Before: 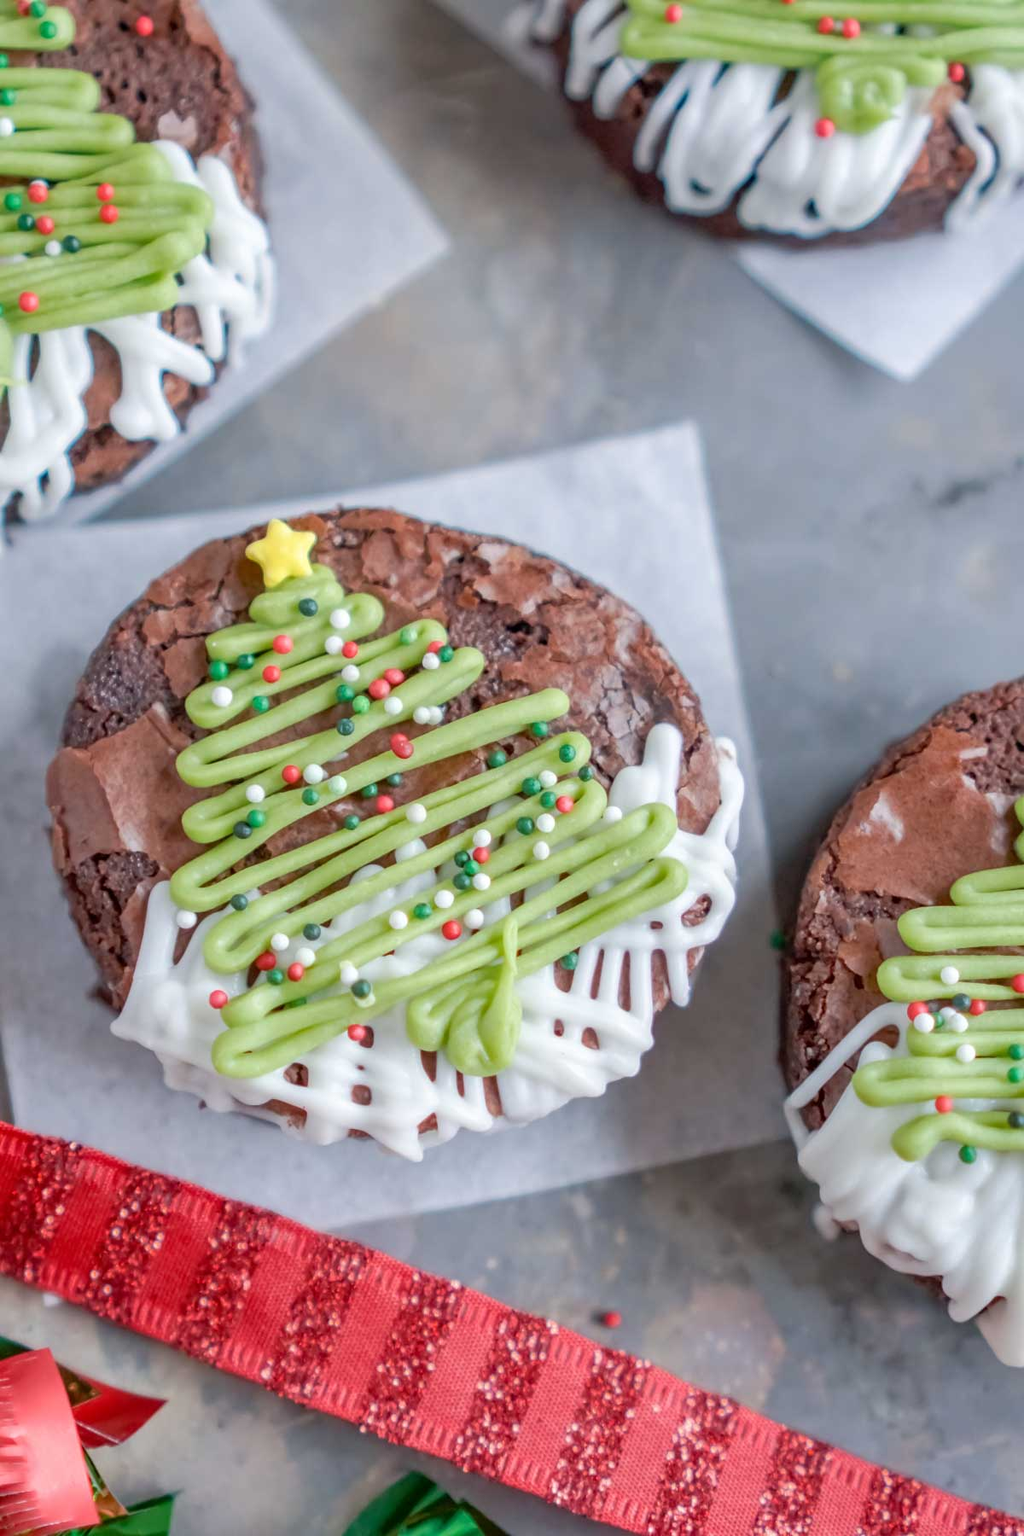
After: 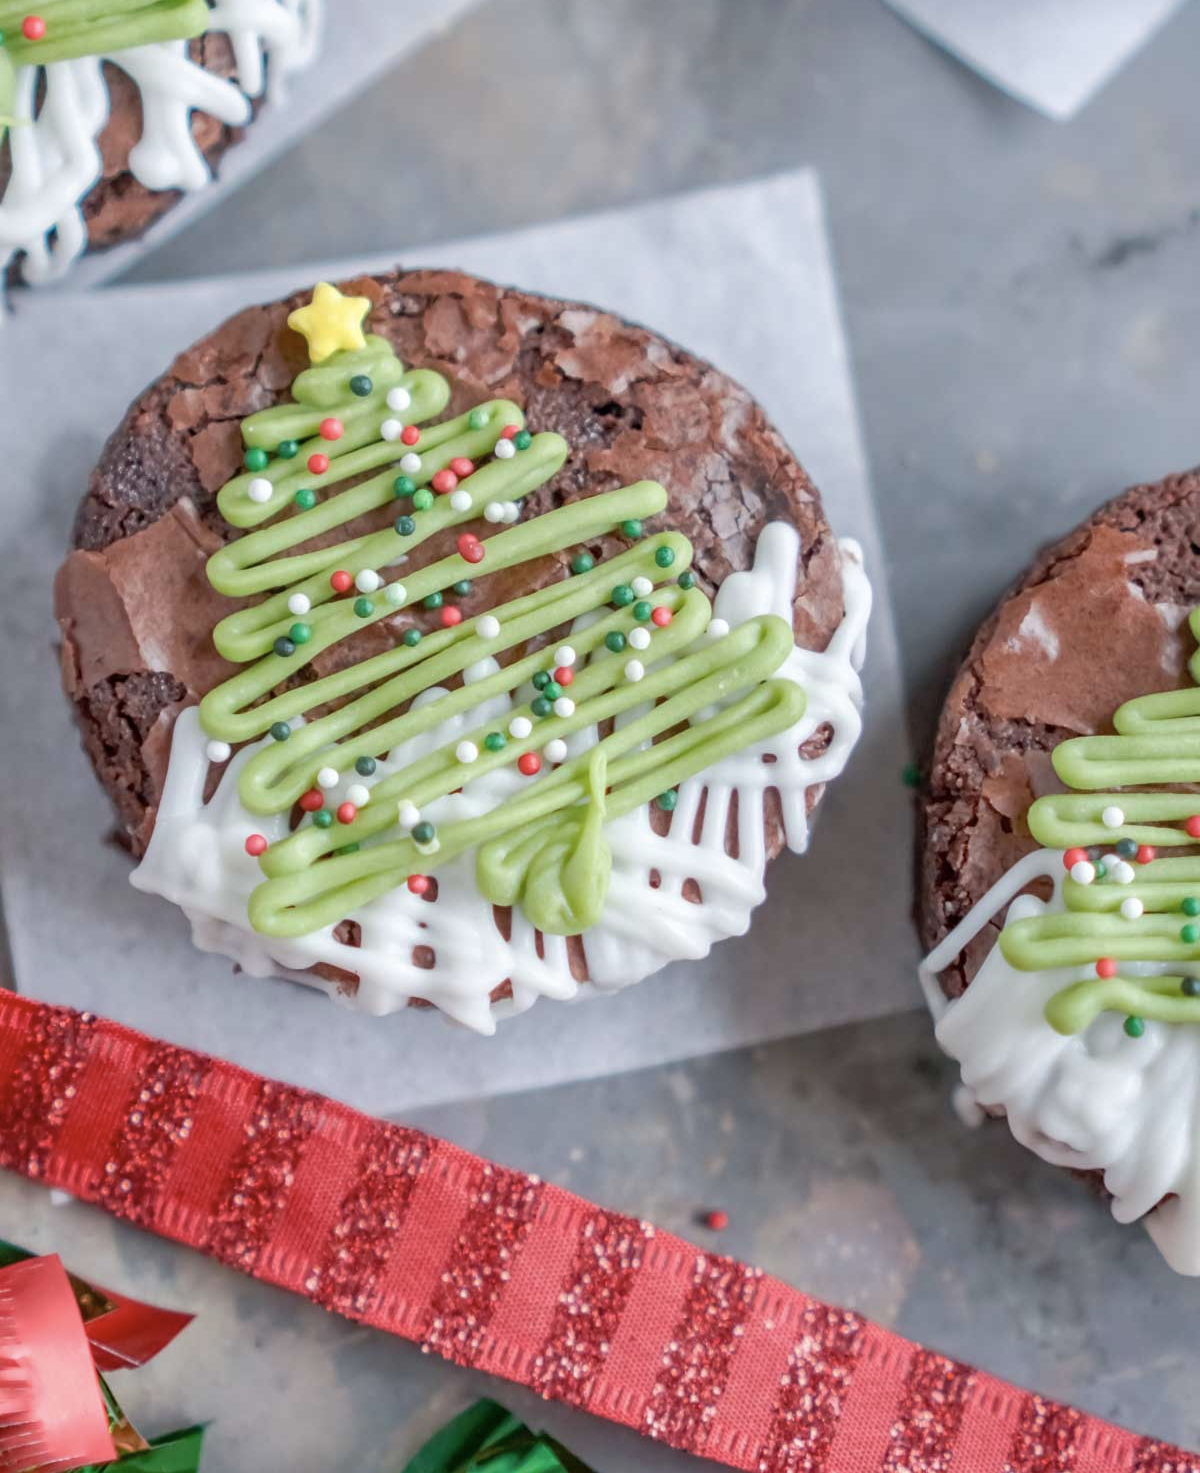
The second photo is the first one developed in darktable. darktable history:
color correction: highlights b* -0.012, saturation 0.856
crop and rotate: top 18.137%
